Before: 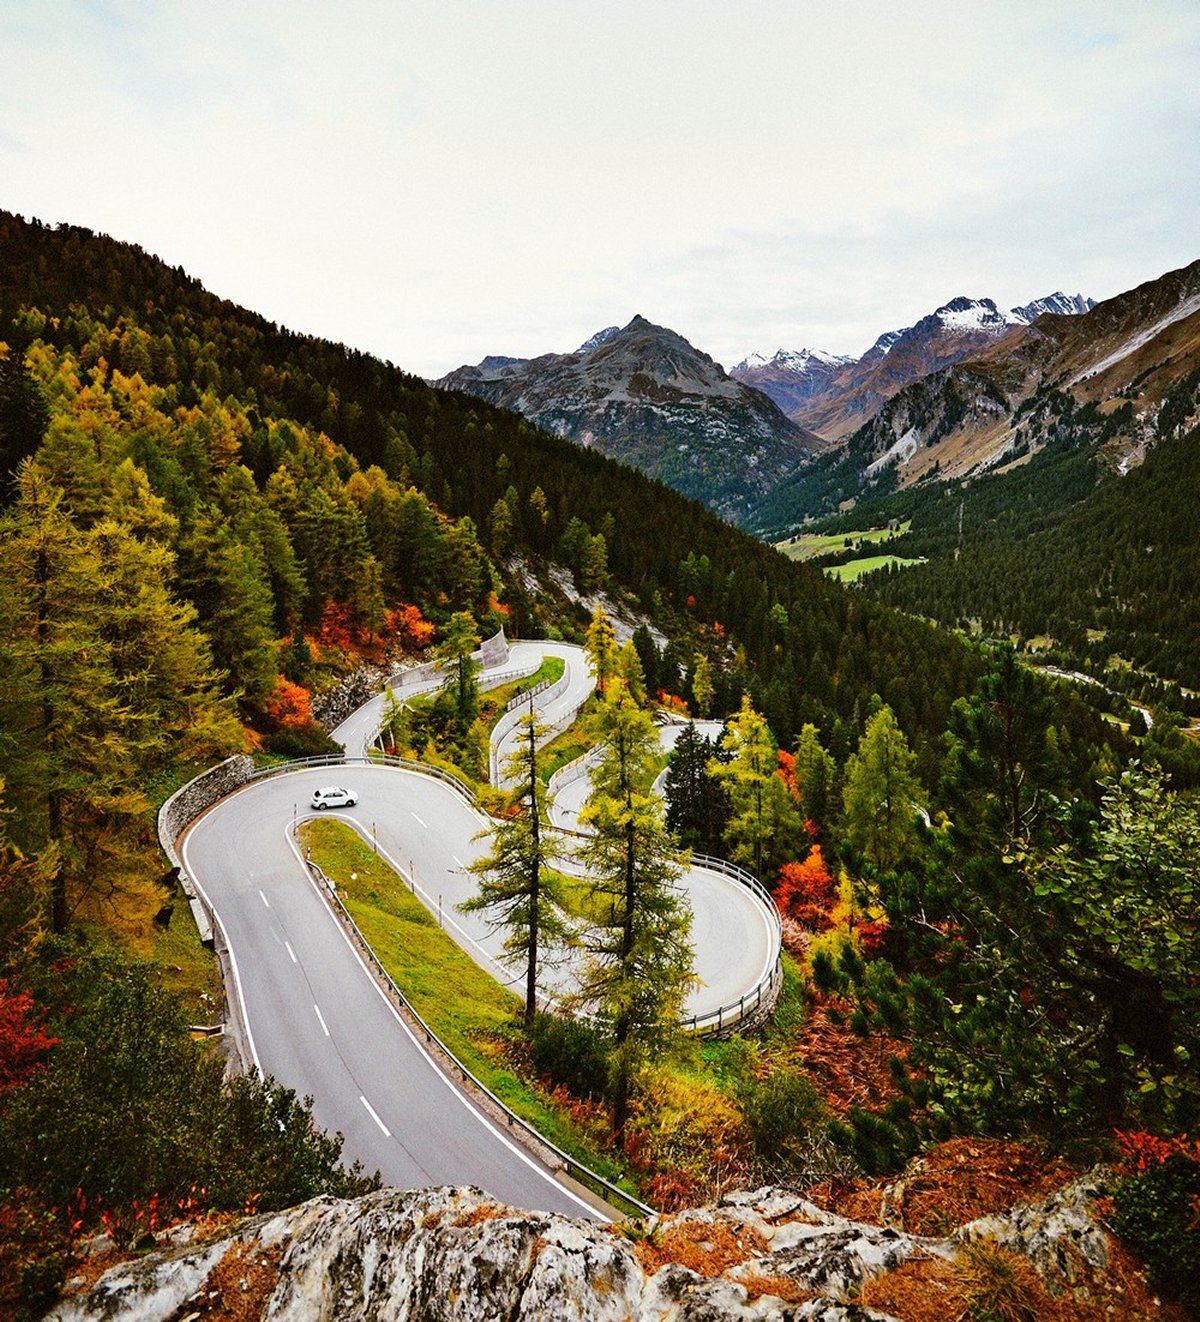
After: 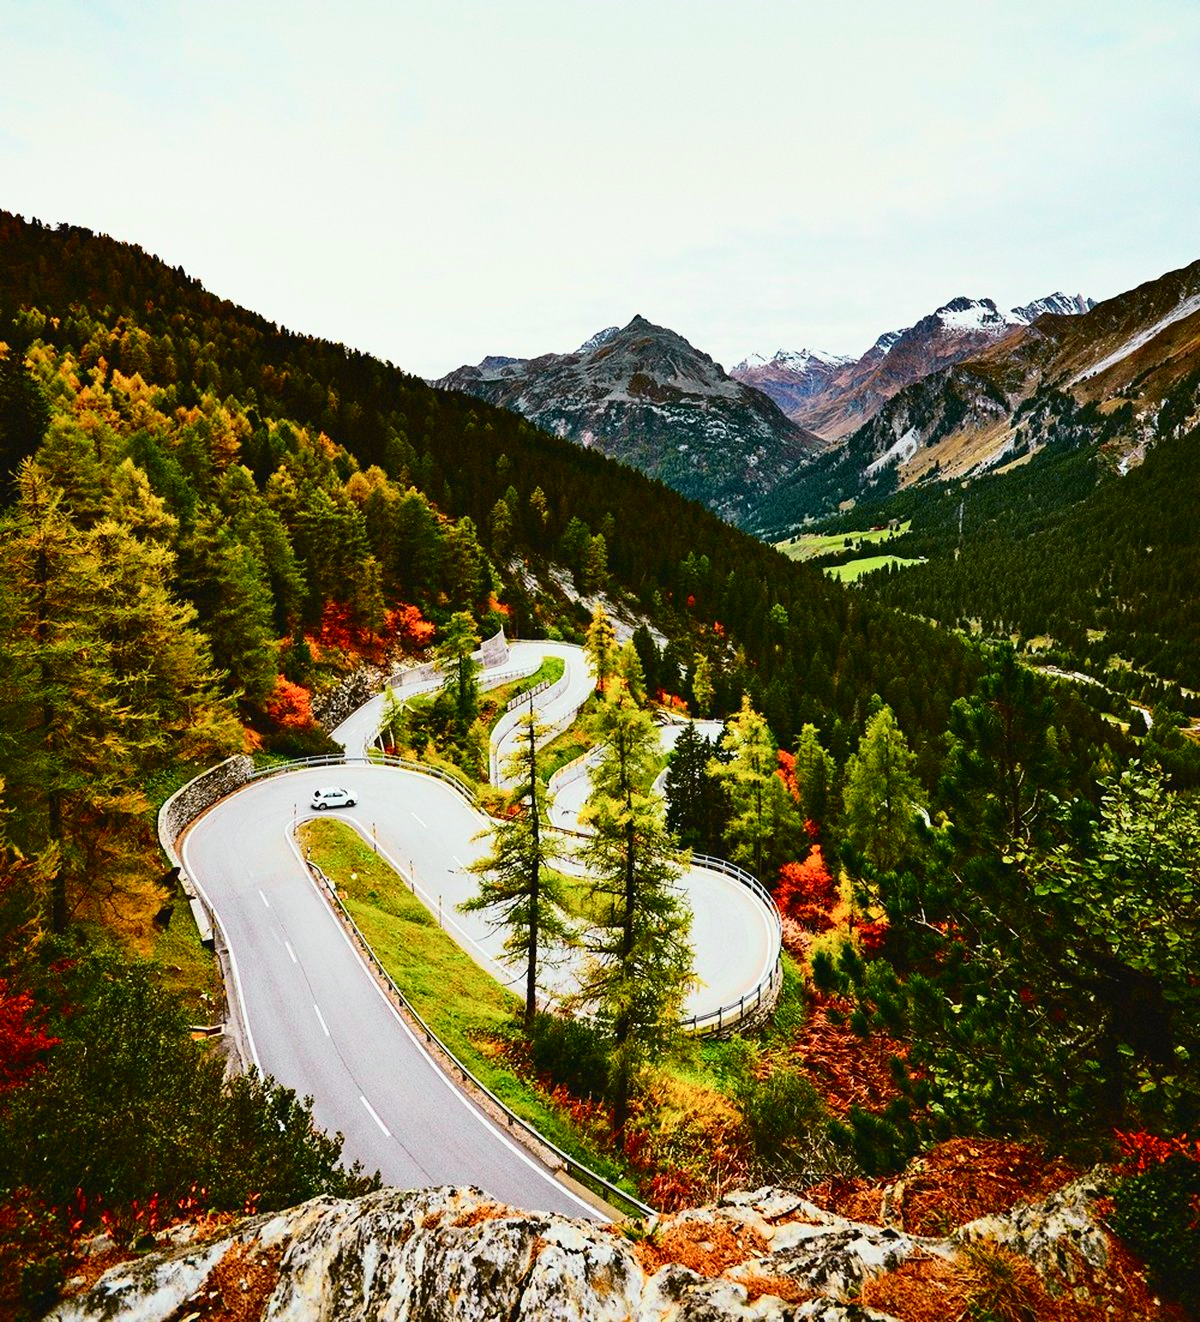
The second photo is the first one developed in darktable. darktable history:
tone curve: curves: ch0 [(0, 0.028) (0.037, 0.05) (0.123, 0.108) (0.19, 0.164) (0.269, 0.247) (0.475, 0.533) (0.595, 0.695) (0.718, 0.823) (0.855, 0.913) (1, 0.982)]; ch1 [(0, 0) (0.243, 0.245) (0.427, 0.41) (0.493, 0.481) (0.505, 0.502) (0.536, 0.545) (0.56, 0.582) (0.611, 0.644) (0.769, 0.807) (1, 1)]; ch2 [(0, 0) (0.249, 0.216) (0.349, 0.321) (0.424, 0.442) (0.476, 0.483) (0.498, 0.499) (0.517, 0.519) (0.532, 0.55) (0.569, 0.608) (0.614, 0.661) (0.706, 0.75) (0.808, 0.809) (0.991, 0.968)], color space Lab, independent channels, preserve colors none
exposure: black level correction 0.001, compensate exposure bias true, compensate highlight preservation false
